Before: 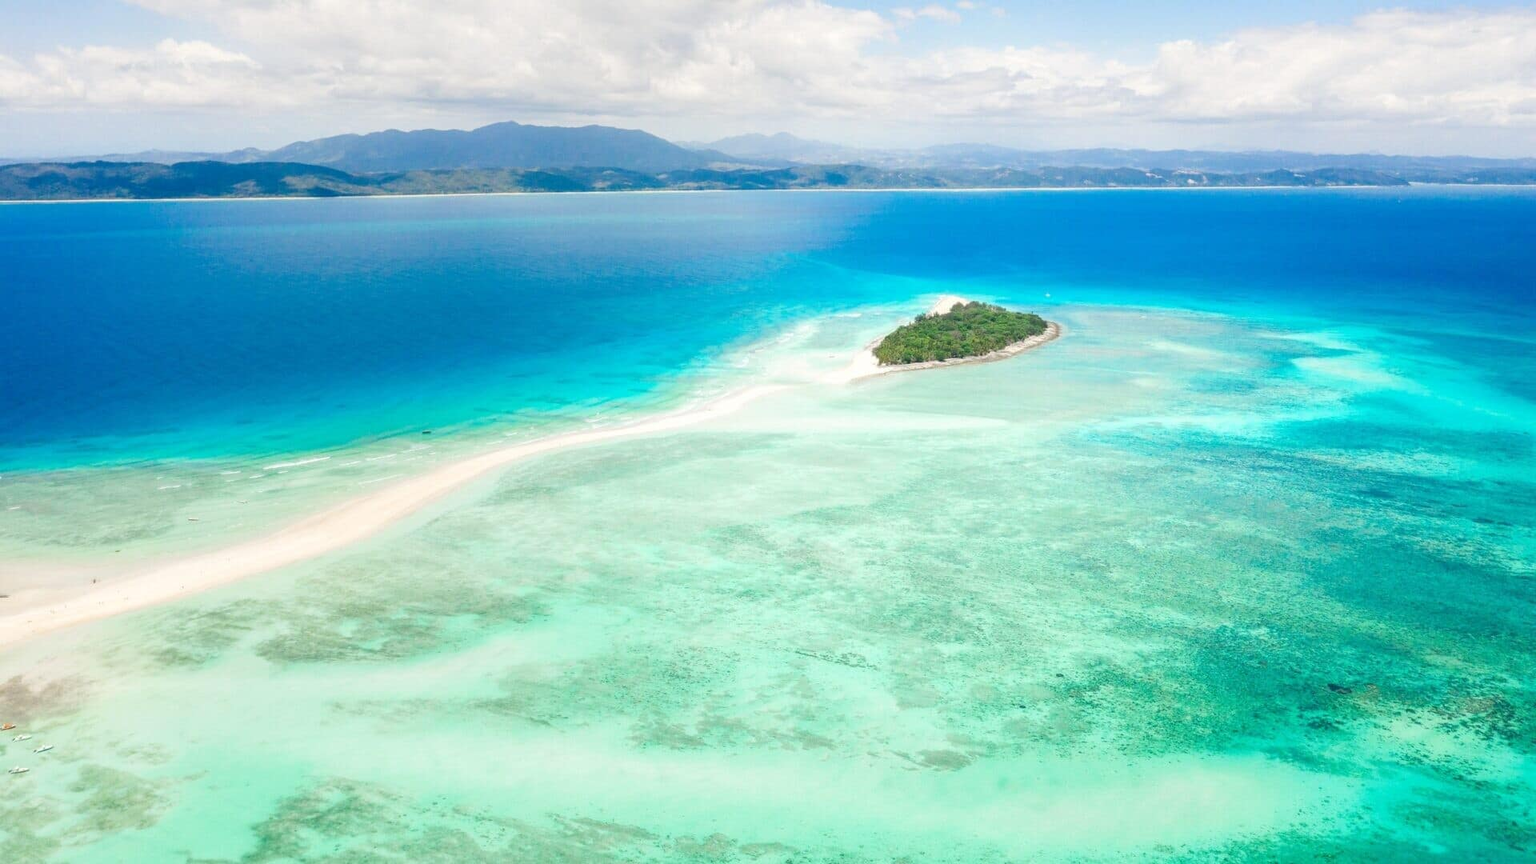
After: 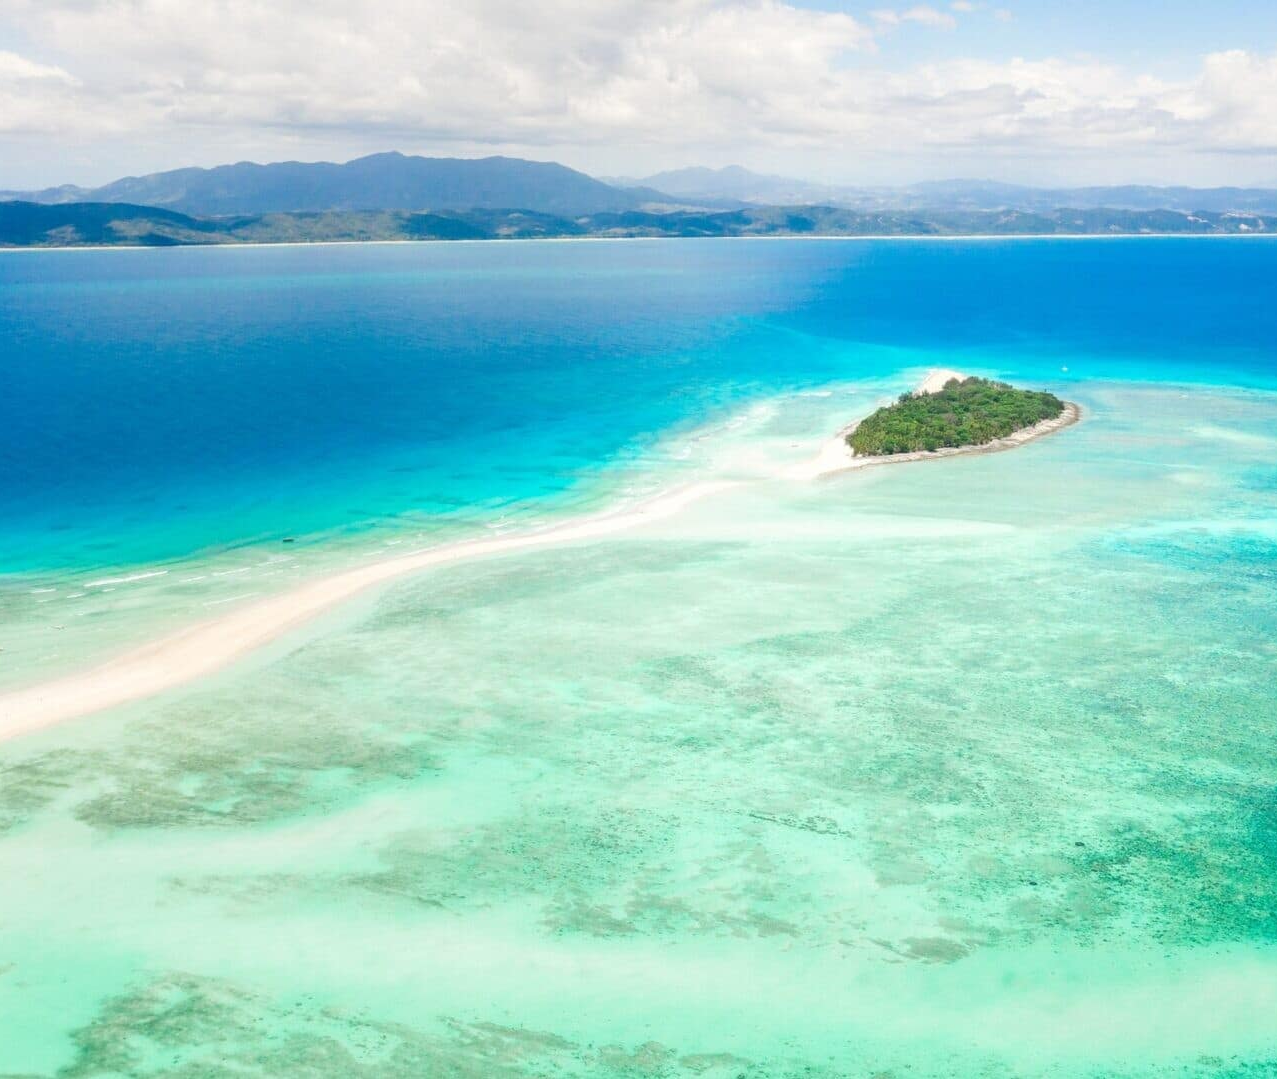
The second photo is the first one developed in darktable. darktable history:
crop and rotate: left 12.793%, right 20.645%
